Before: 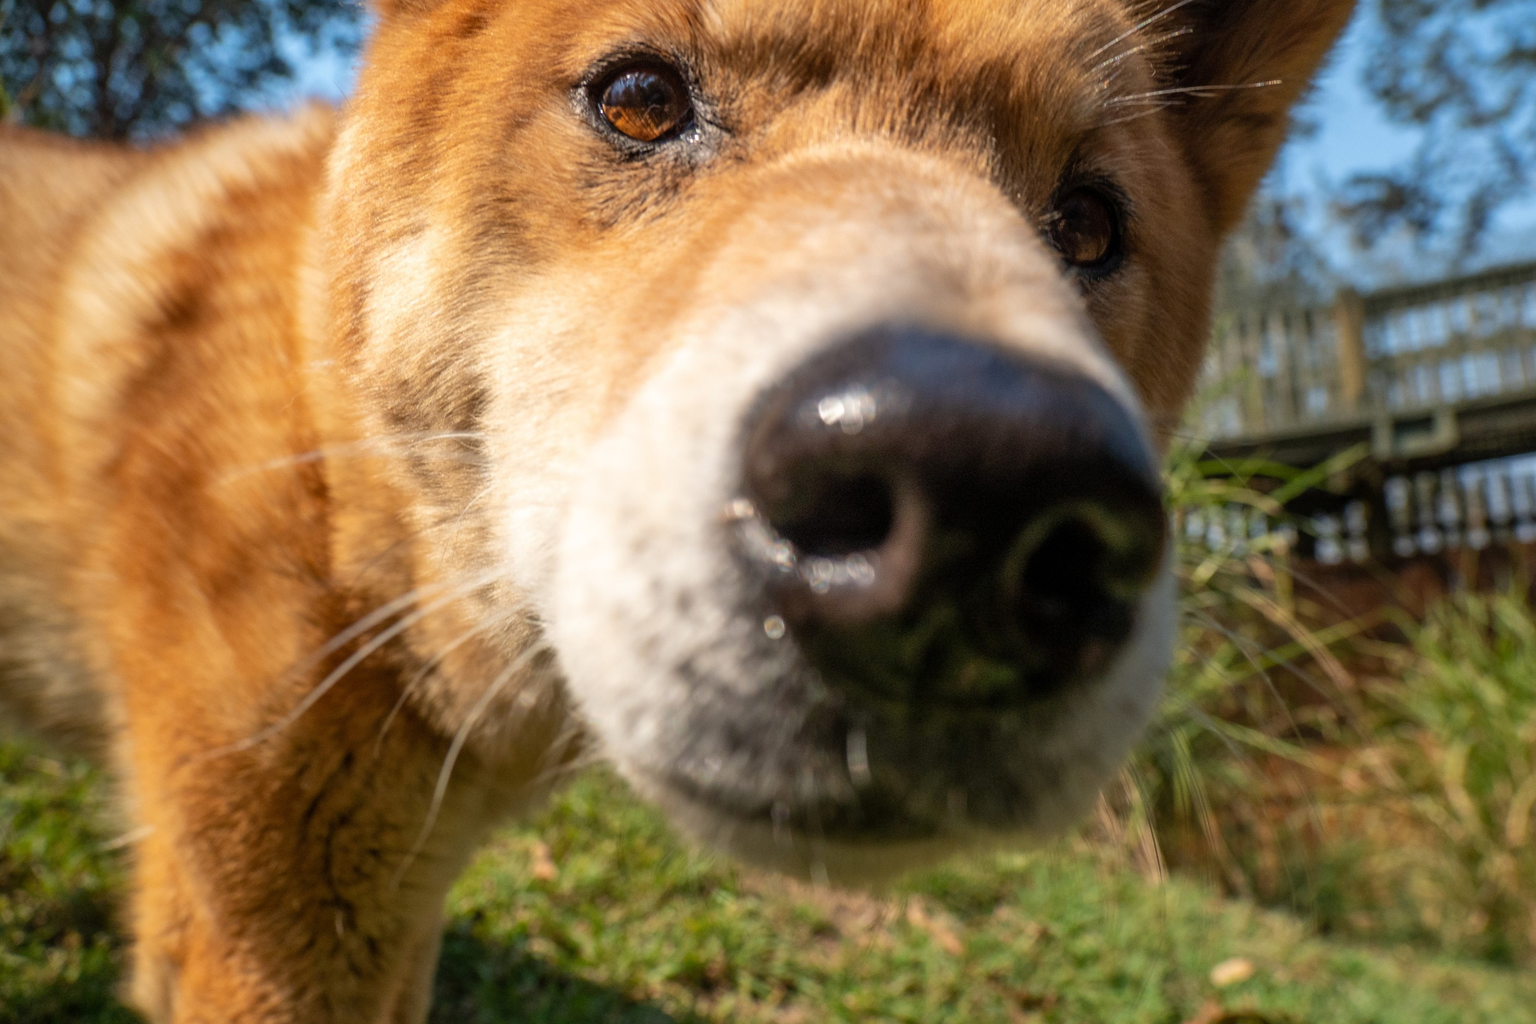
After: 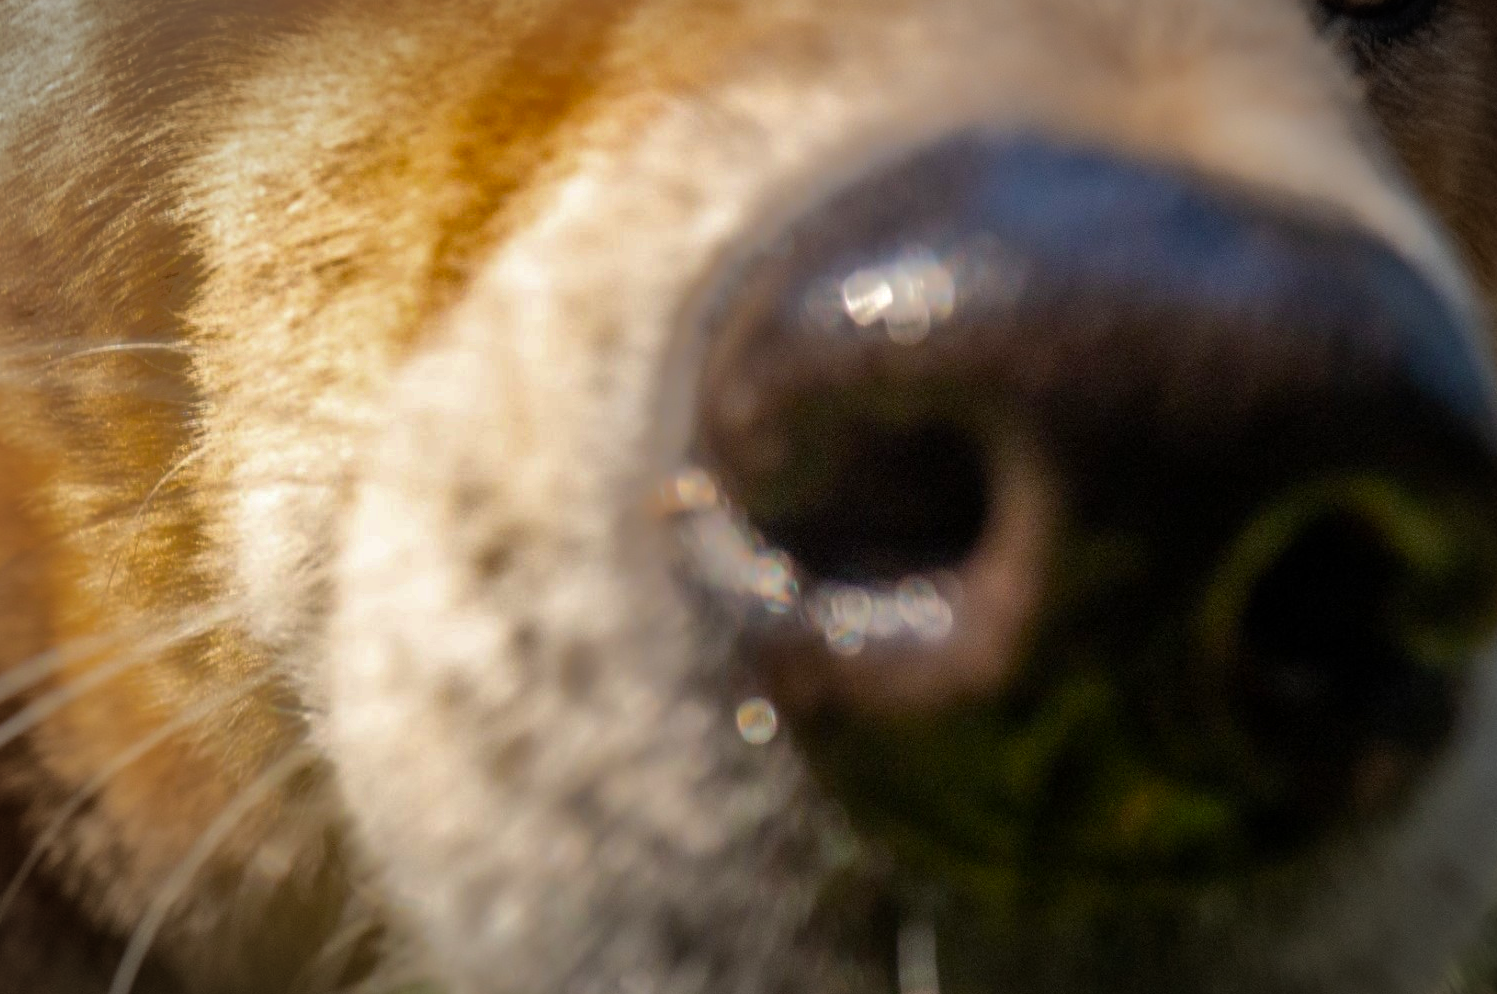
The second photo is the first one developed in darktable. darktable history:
shadows and highlights: shadows -18.76, highlights -73.32
color balance rgb: perceptual saturation grading › global saturation 29.746%, global vibrance 14.436%
crop: left 25.229%, top 25.233%, right 24.846%, bottom 25.052%
vignetting: automatic ratio true
tone equalizer: on, module defaults
